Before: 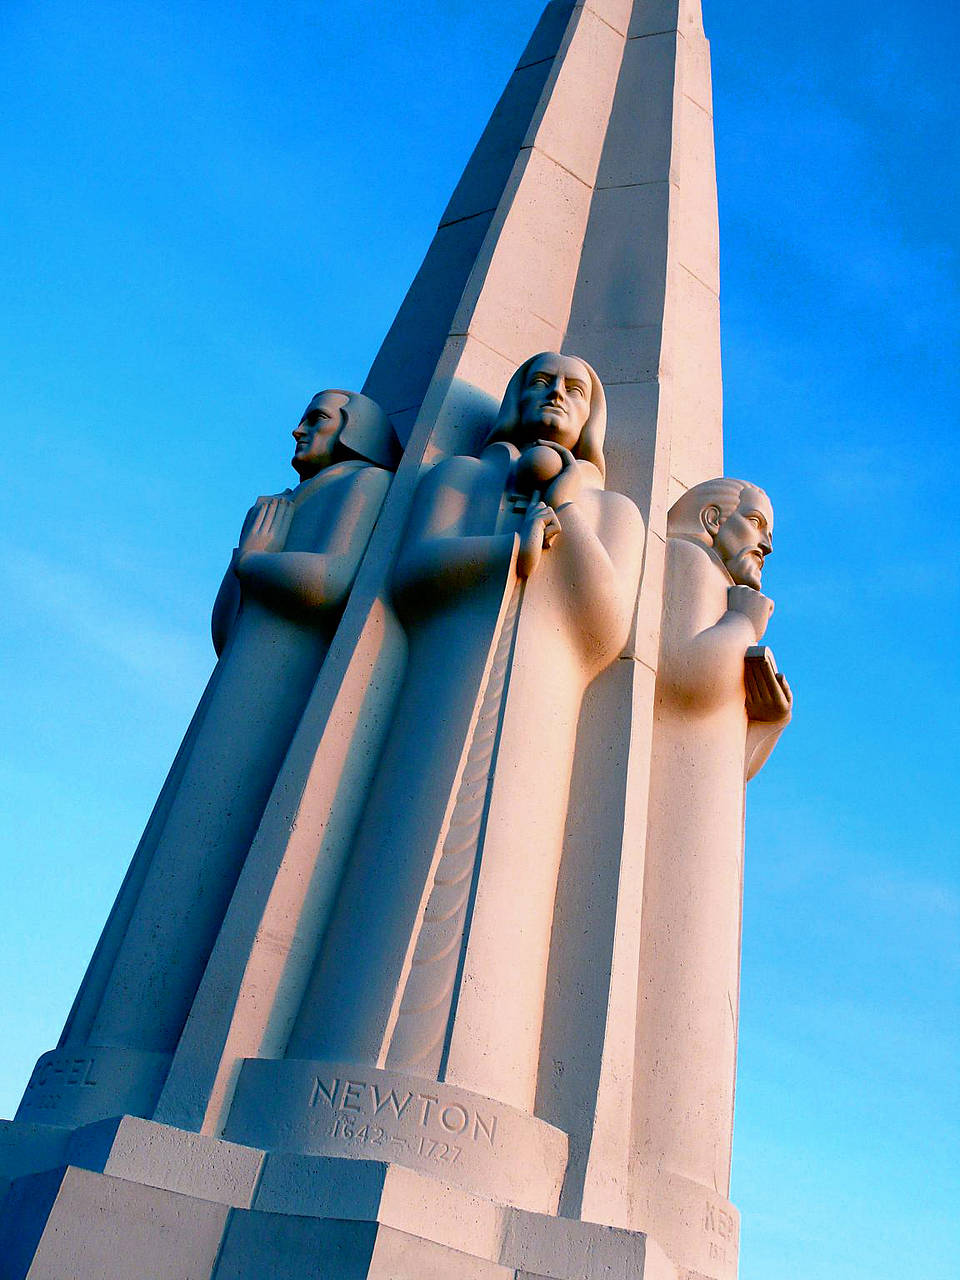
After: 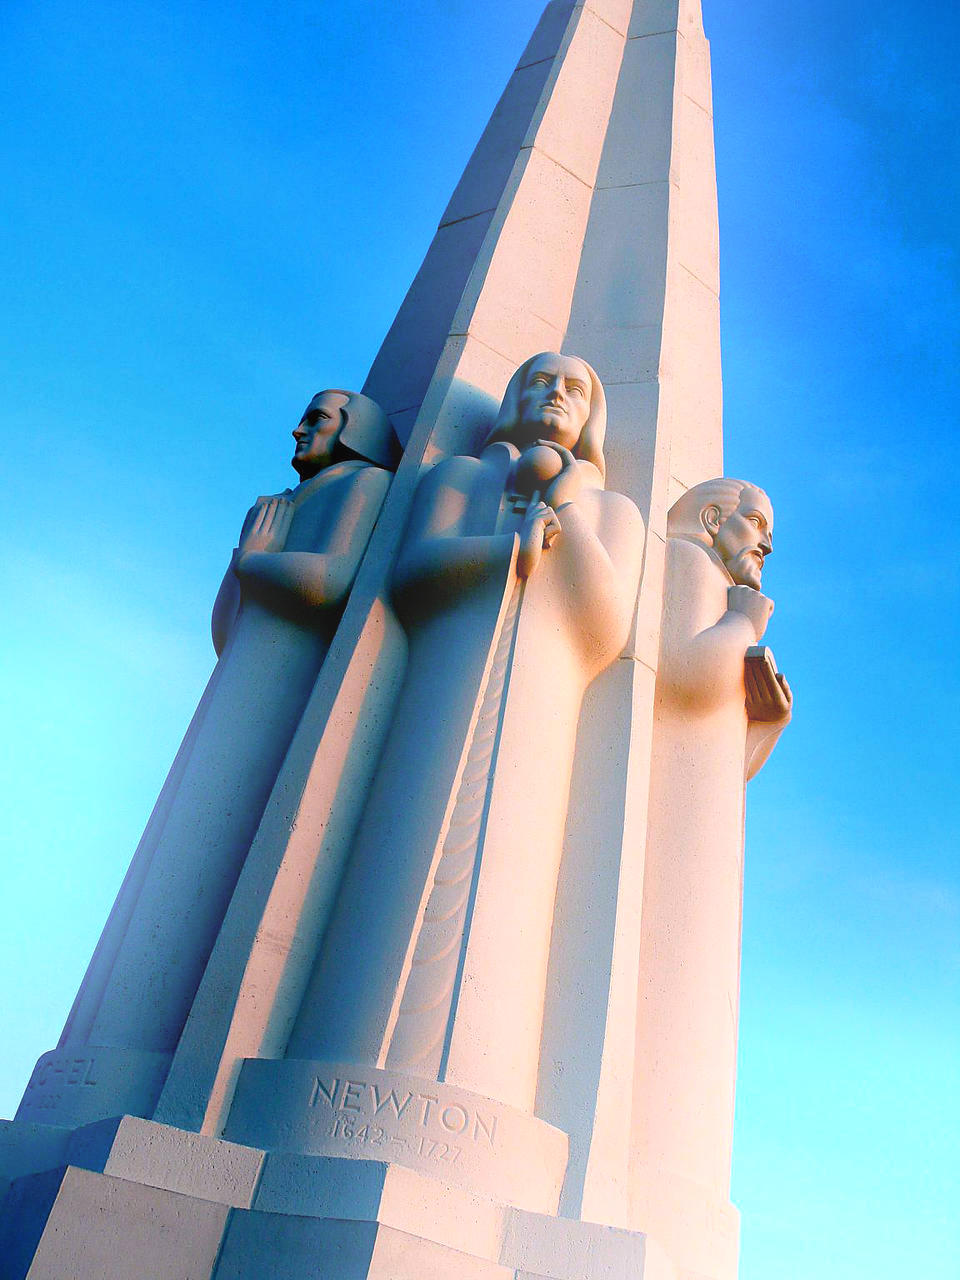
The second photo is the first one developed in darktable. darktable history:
bloom: on, module defaults
tone equalizer: on, module defaults
